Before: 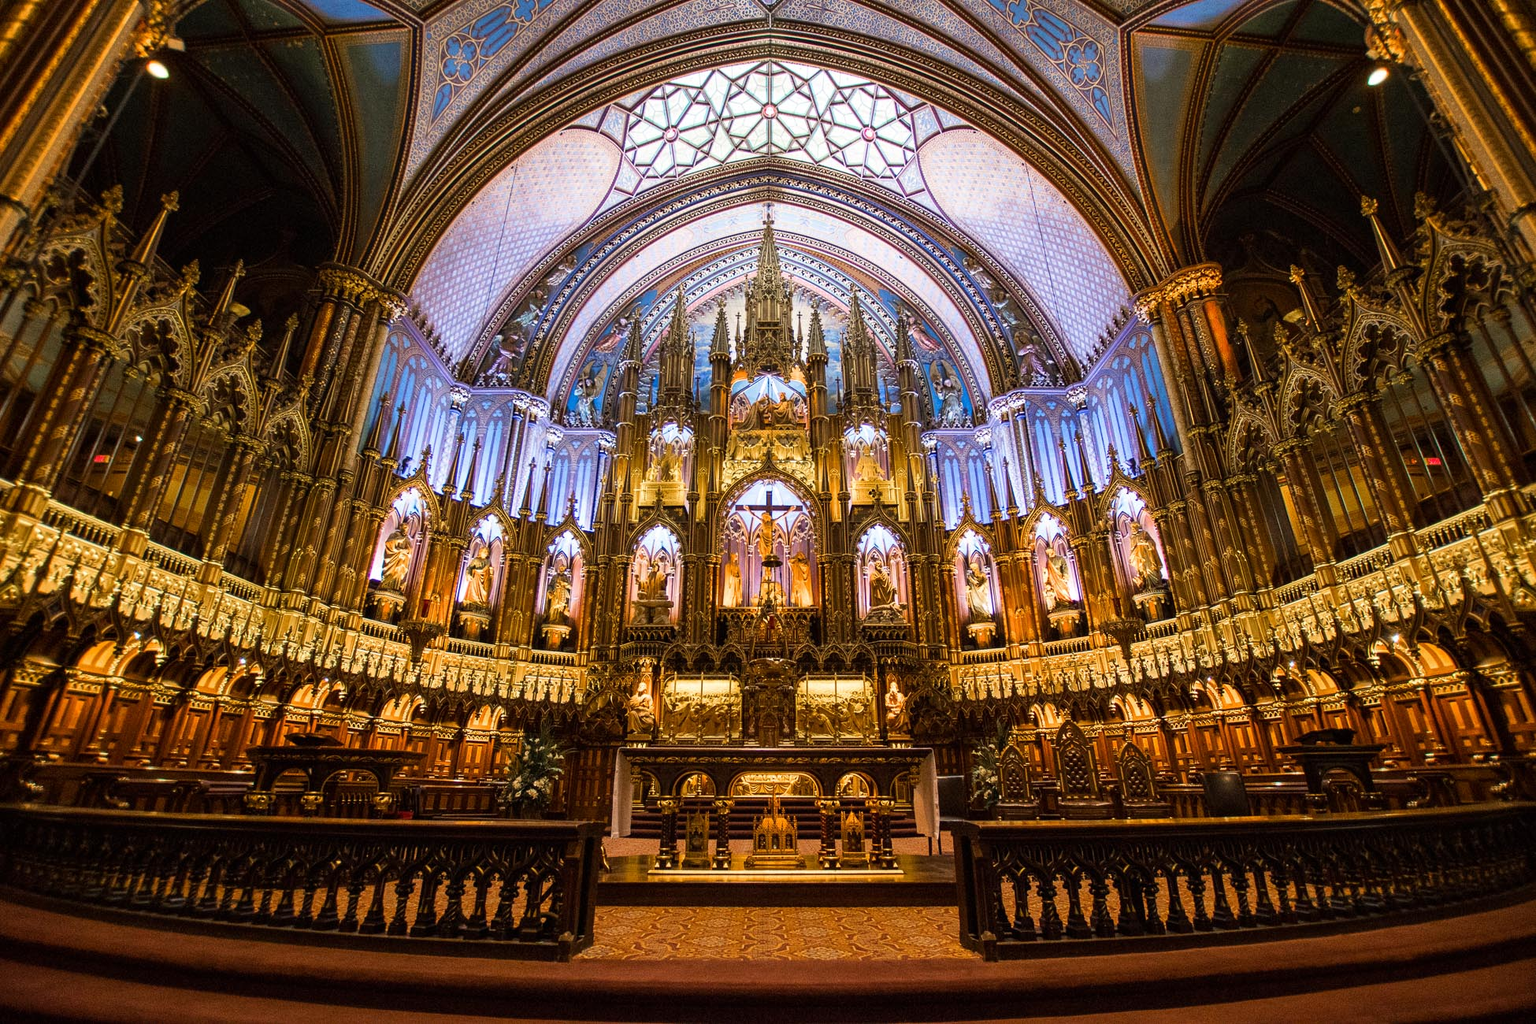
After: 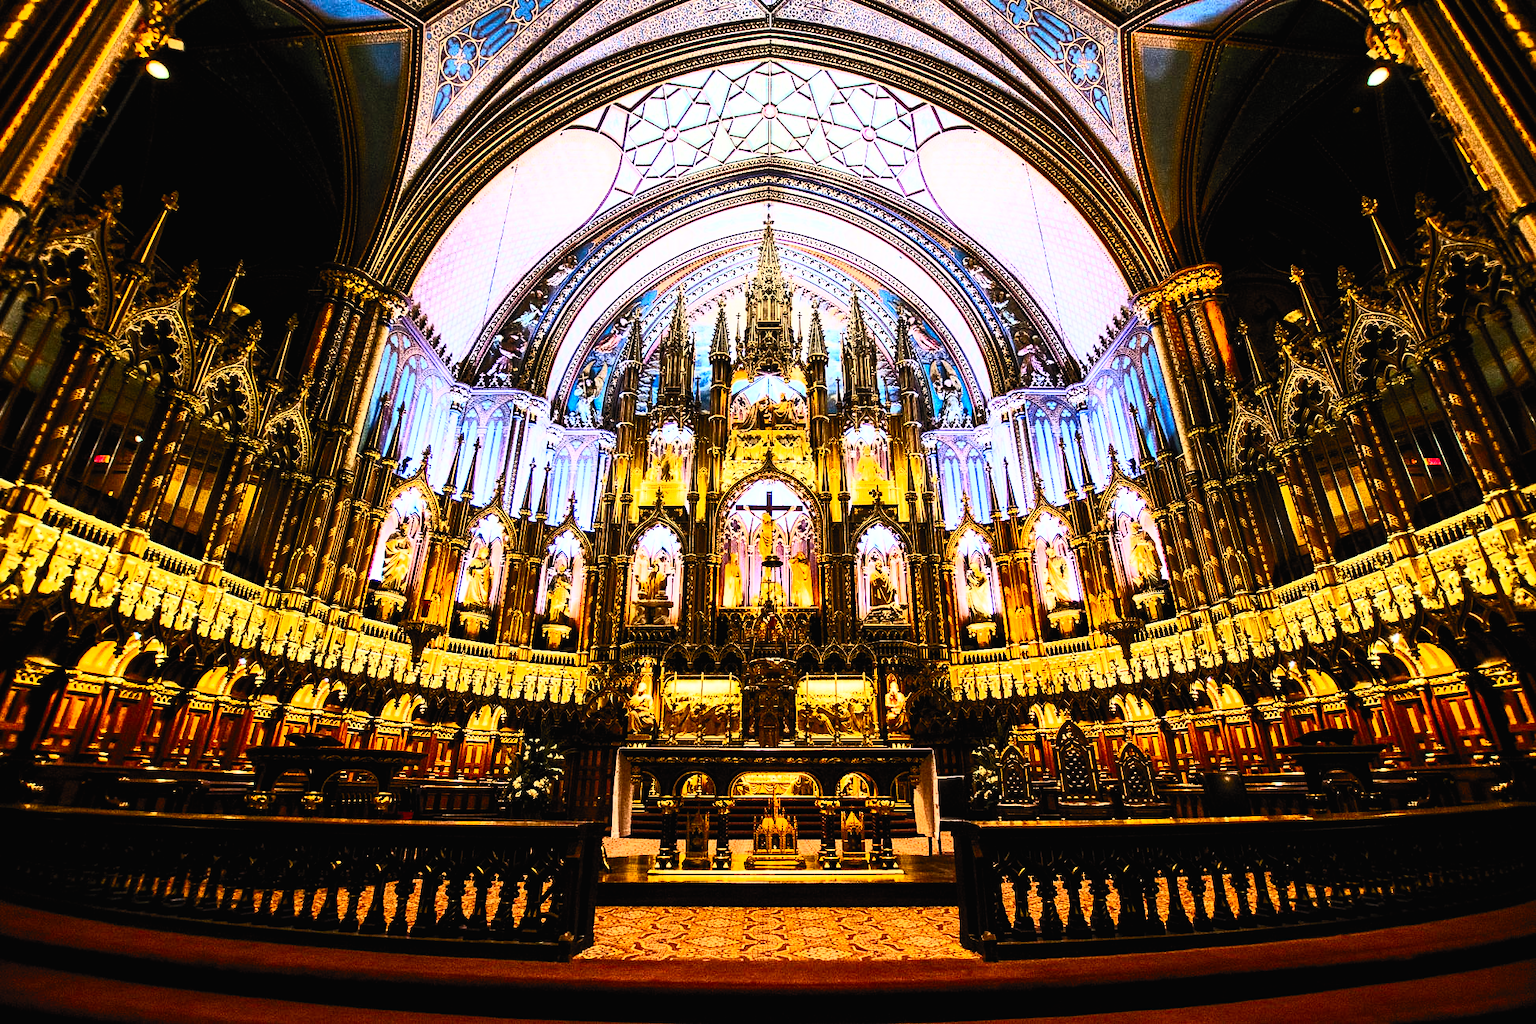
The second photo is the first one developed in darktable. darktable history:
contrast brightness saturation: contrast 0.836, brightness 0.599, saturation 0.575
filmic rgb: black relative exposure -5.08 EV, white relative exposure 3.5 EV, threshold 5.97 EV, hardness 3.16, contrast 1.394, highlights saturation mix -29.15%, enable highlight reconstruction true
